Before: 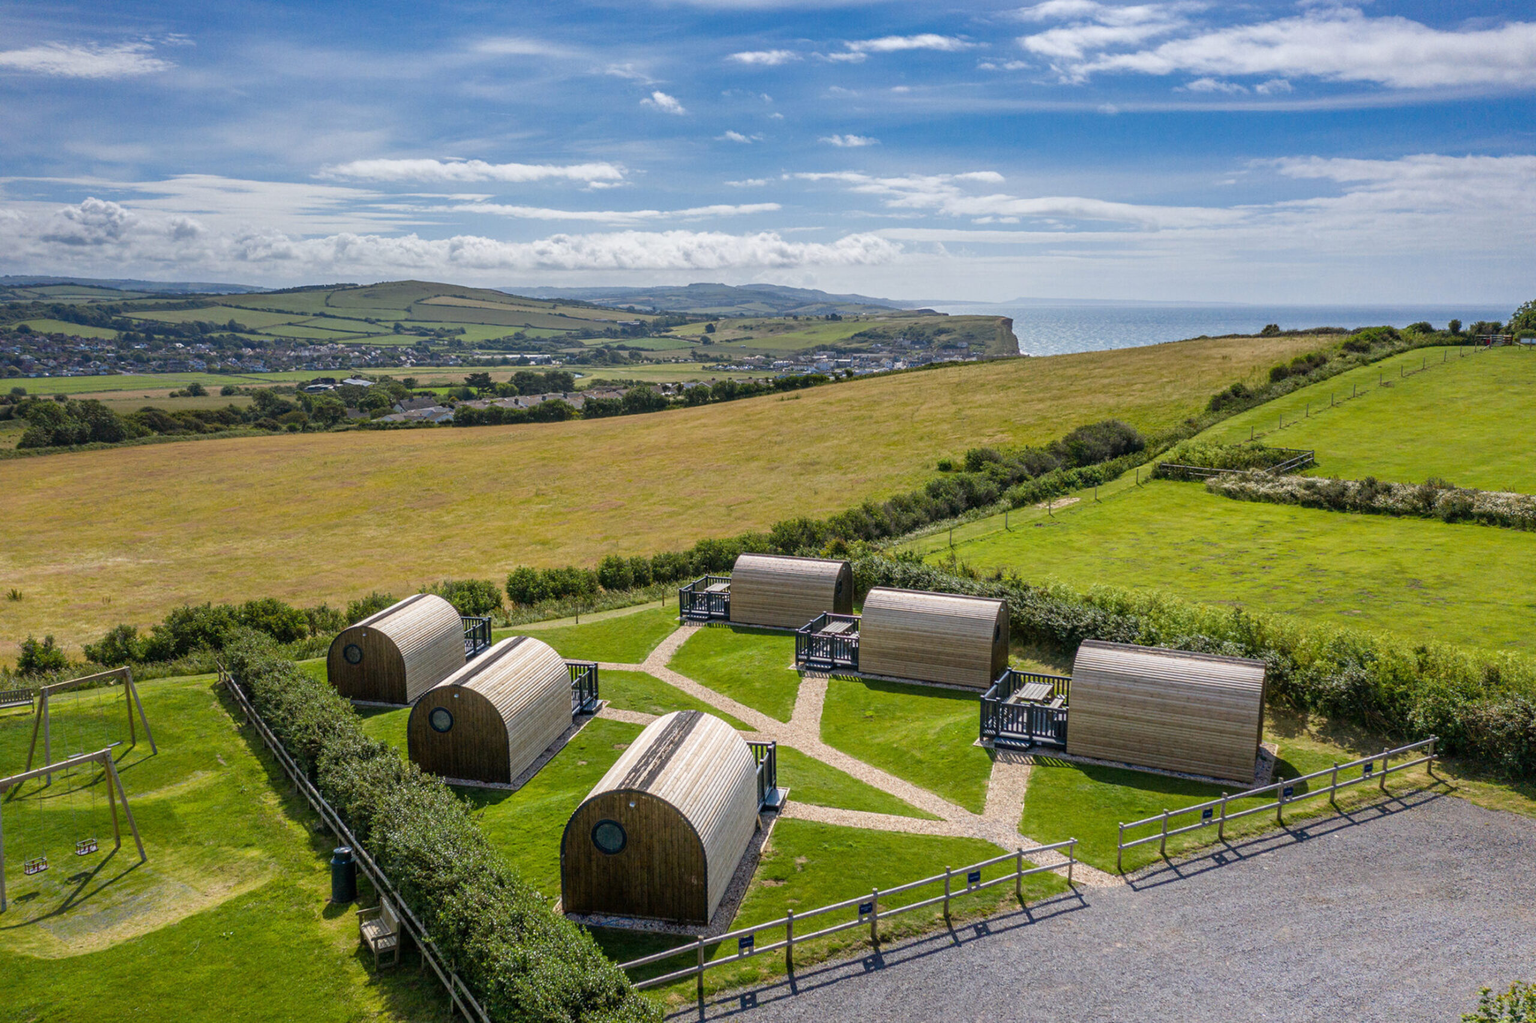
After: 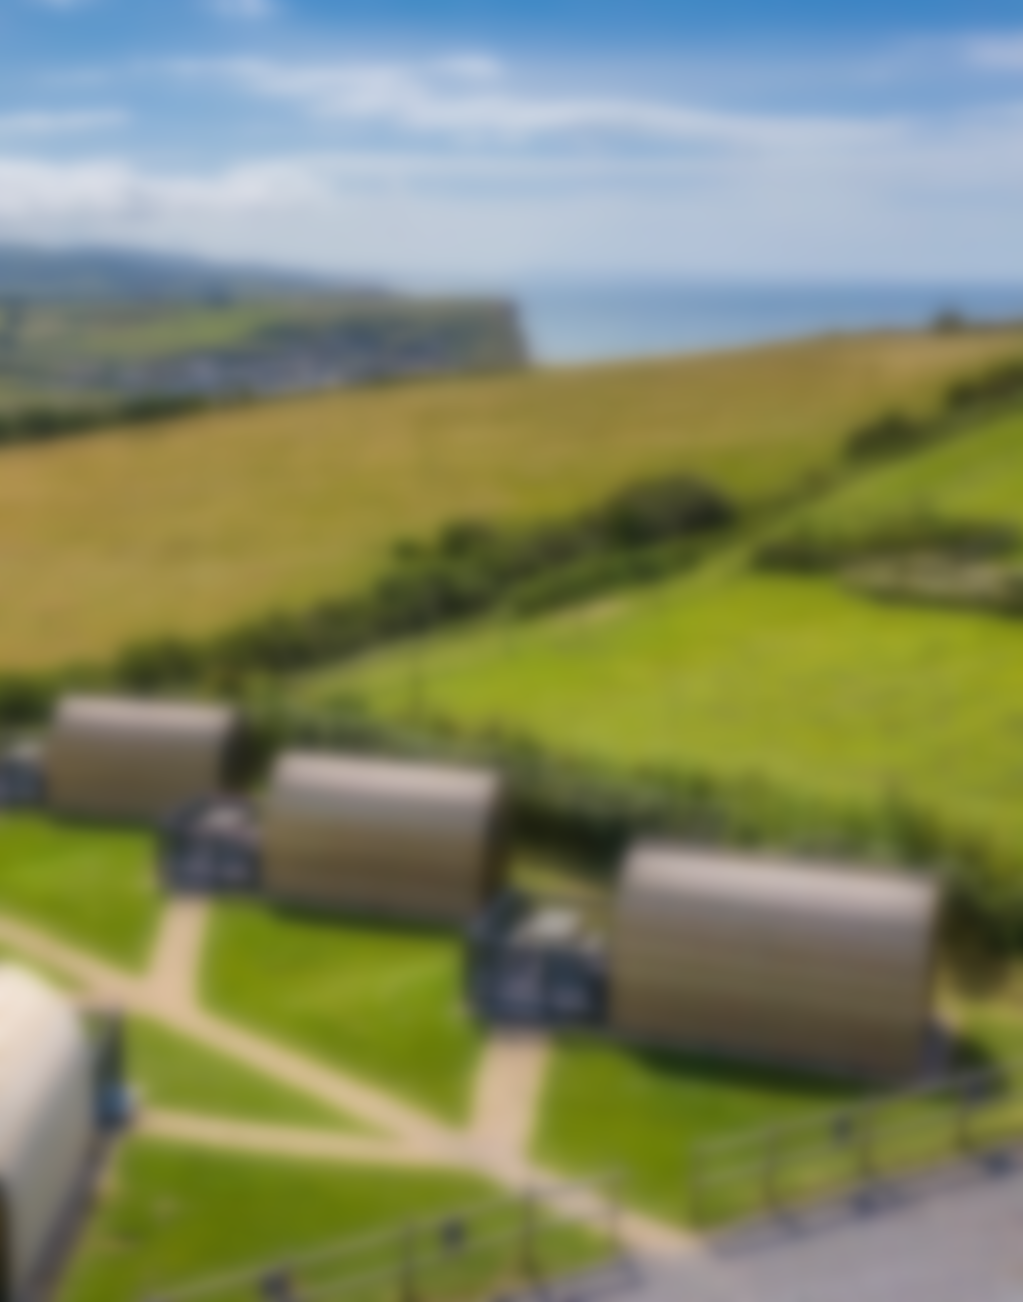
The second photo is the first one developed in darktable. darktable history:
velvia: on, module defaults
crop: left 45.721%, top 13.393%, right 14.118%, bottom 10.01%
shadows and highlights: radius 331.84, shadows 53.55, highlights -100, compress 94.63%, highlights color adjustment 73.23%, soften with gaussian
lowpass: on, module defaults
